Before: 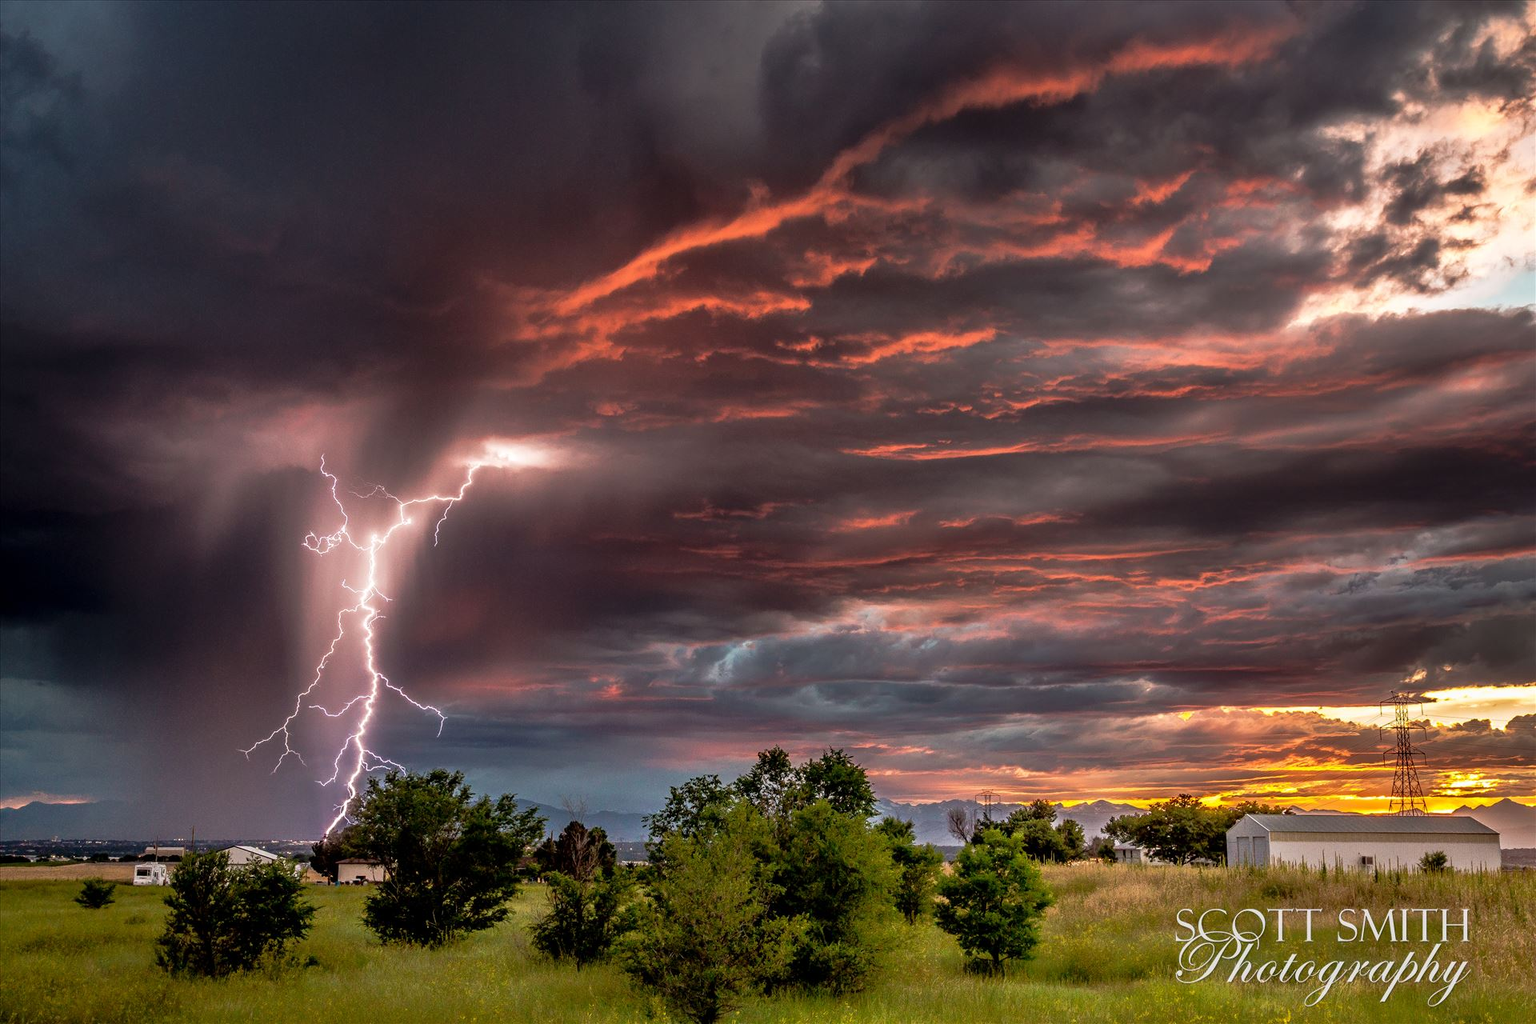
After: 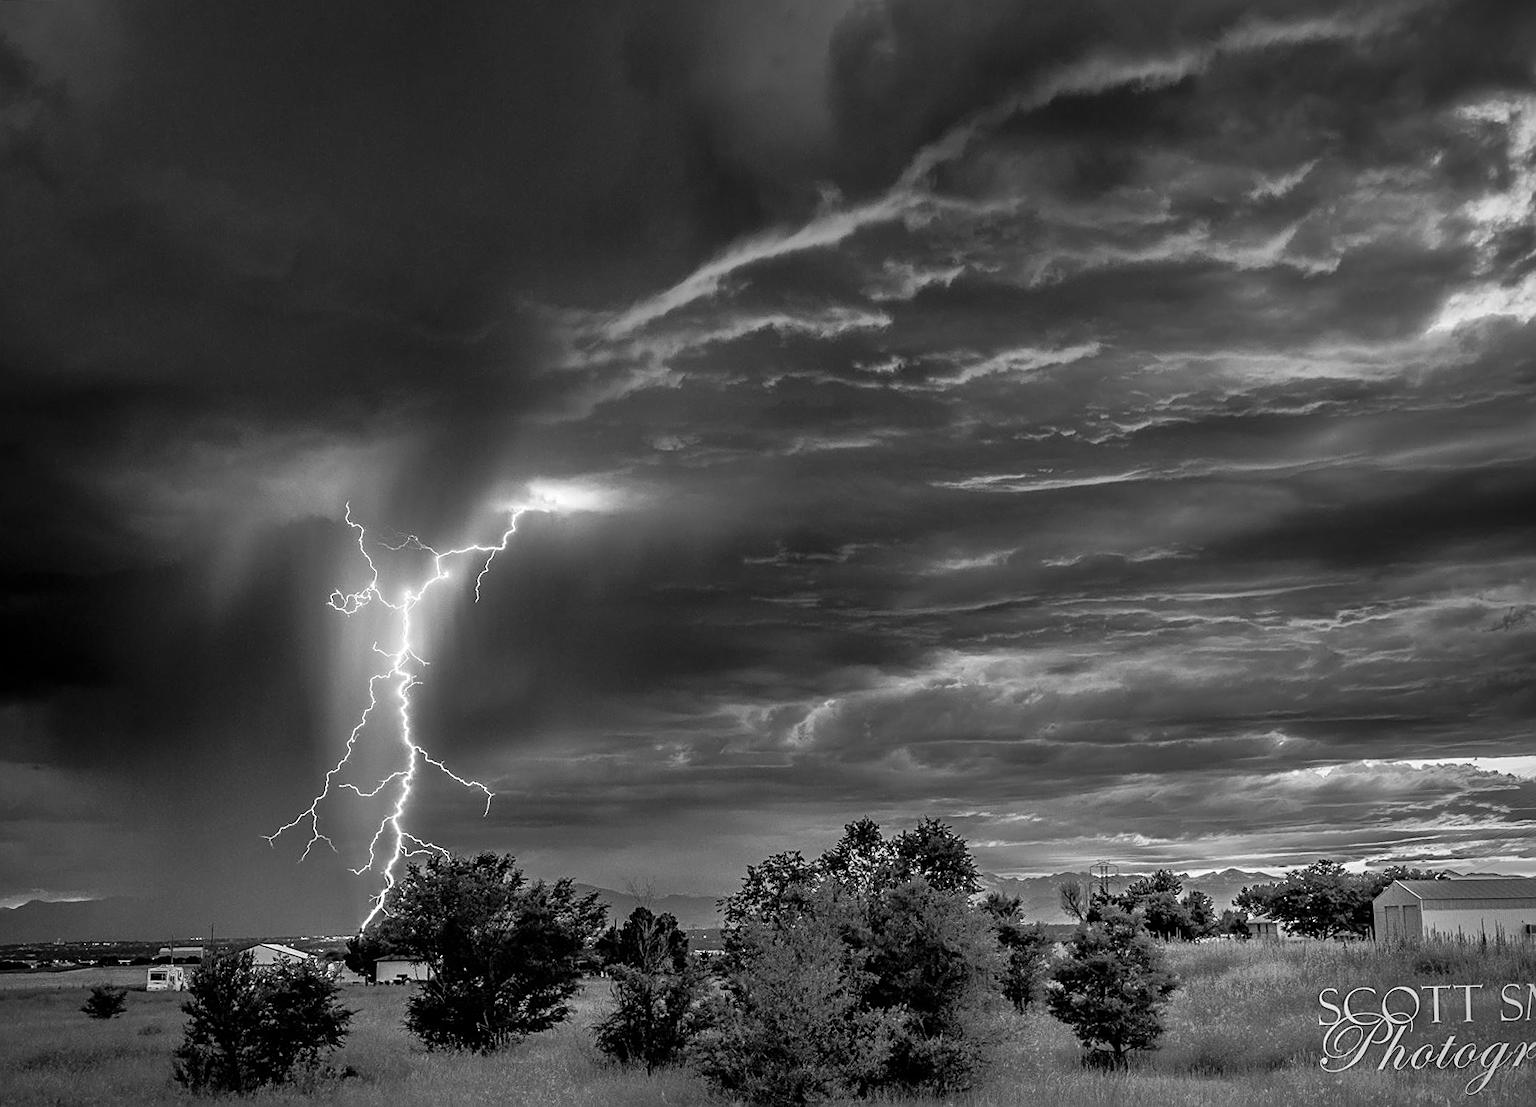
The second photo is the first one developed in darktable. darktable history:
monochrome: on, module defaults
vignetting: on, module defaults
sharpen: on, module defaults
rotate and perspective: rotation -1.42°, crop left 0.016, crop right 0.984, crop top 0.035, crop bottom 0.965
crop: right 9.509%, bottom 0.031%
